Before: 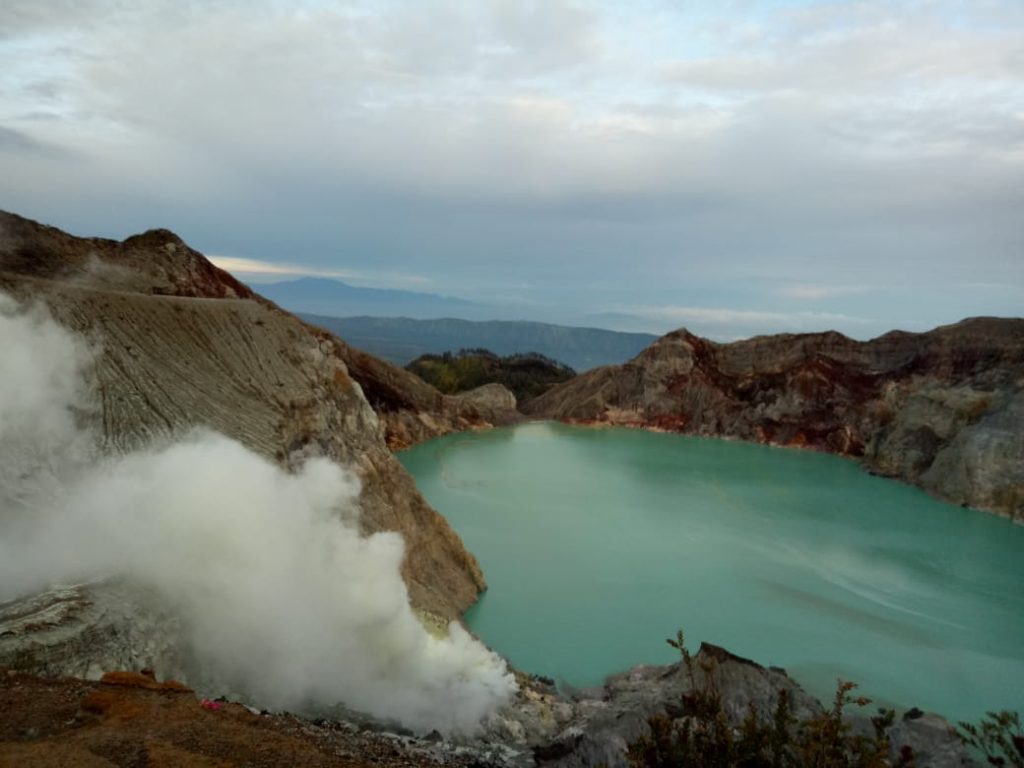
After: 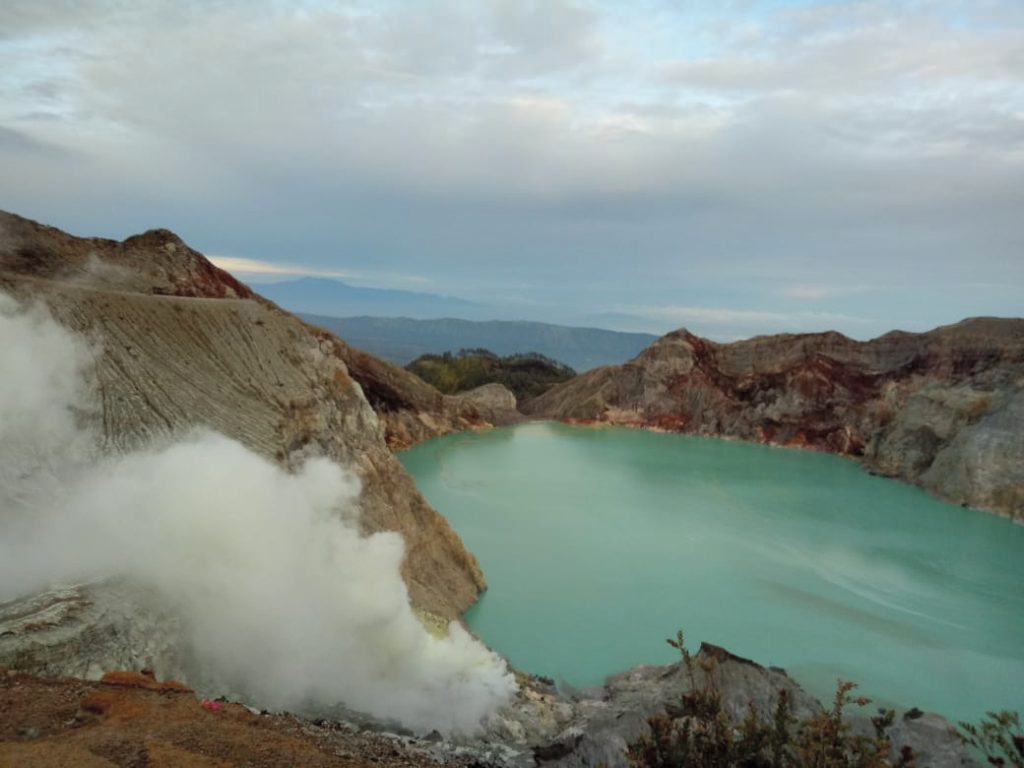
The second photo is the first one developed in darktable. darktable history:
shadows and highlights: on, module defaults
contrast brightness saturation: brightness 0.13
